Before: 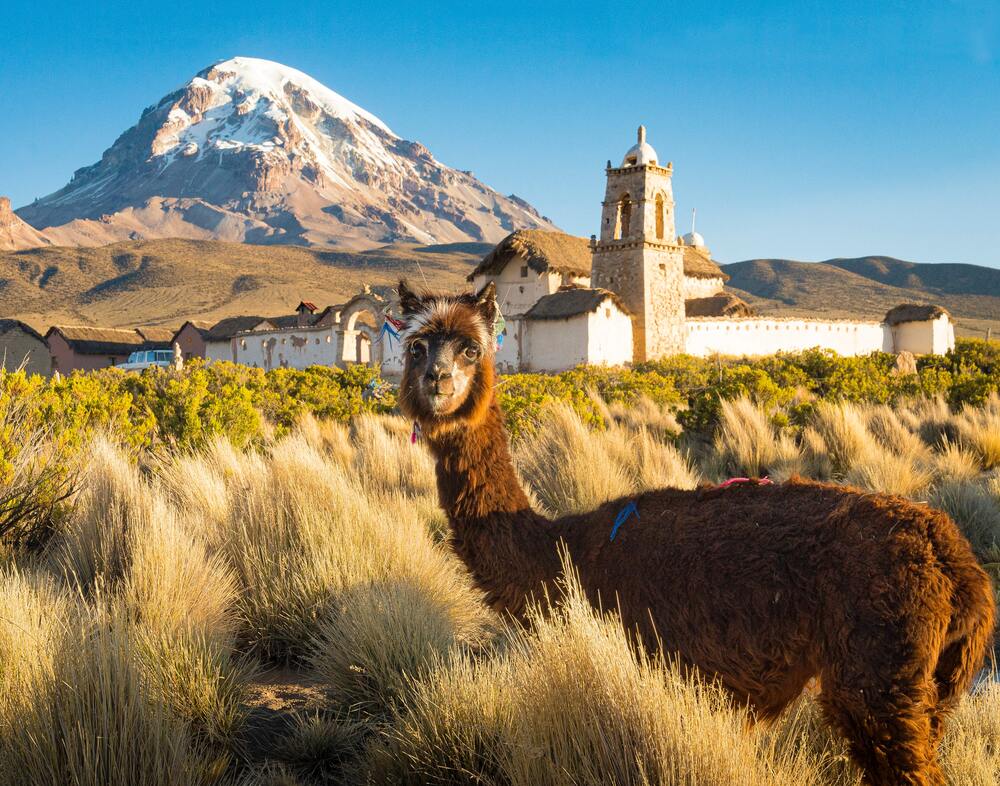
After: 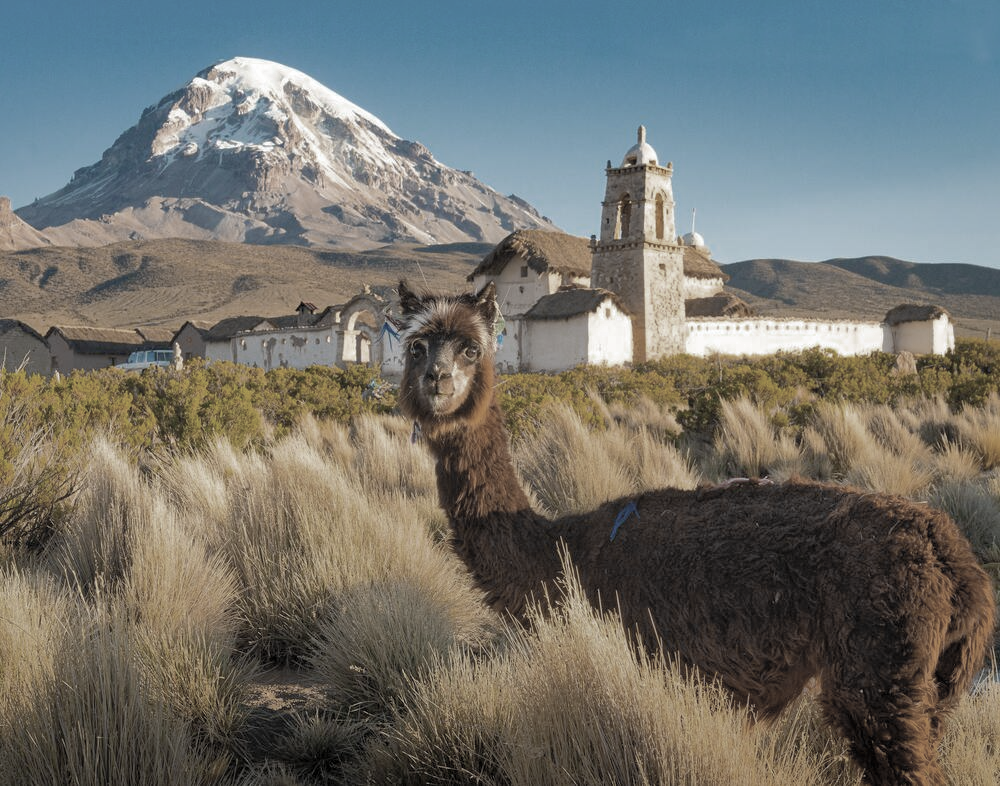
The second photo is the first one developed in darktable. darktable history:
color zones: curves: ch0 [(0, 0.487) (0.241, 0.395) (0.434, 0.373) (0.658, 0.412) (0.838, 0.487)]; ch1 [(0, 0) (0.053, 0.053) (0.211, 0.202) (0.579, 0.259) (0.781, 0.241)]
shadows and highlights: on, module defaults
tone equalizer: -8 EV -1.84 EV, -7 EV -1.16 EV, -6 EV -1.62 EV, smoothing diameter 25%, edges refinement/feathering 10, preserve details guided filter
